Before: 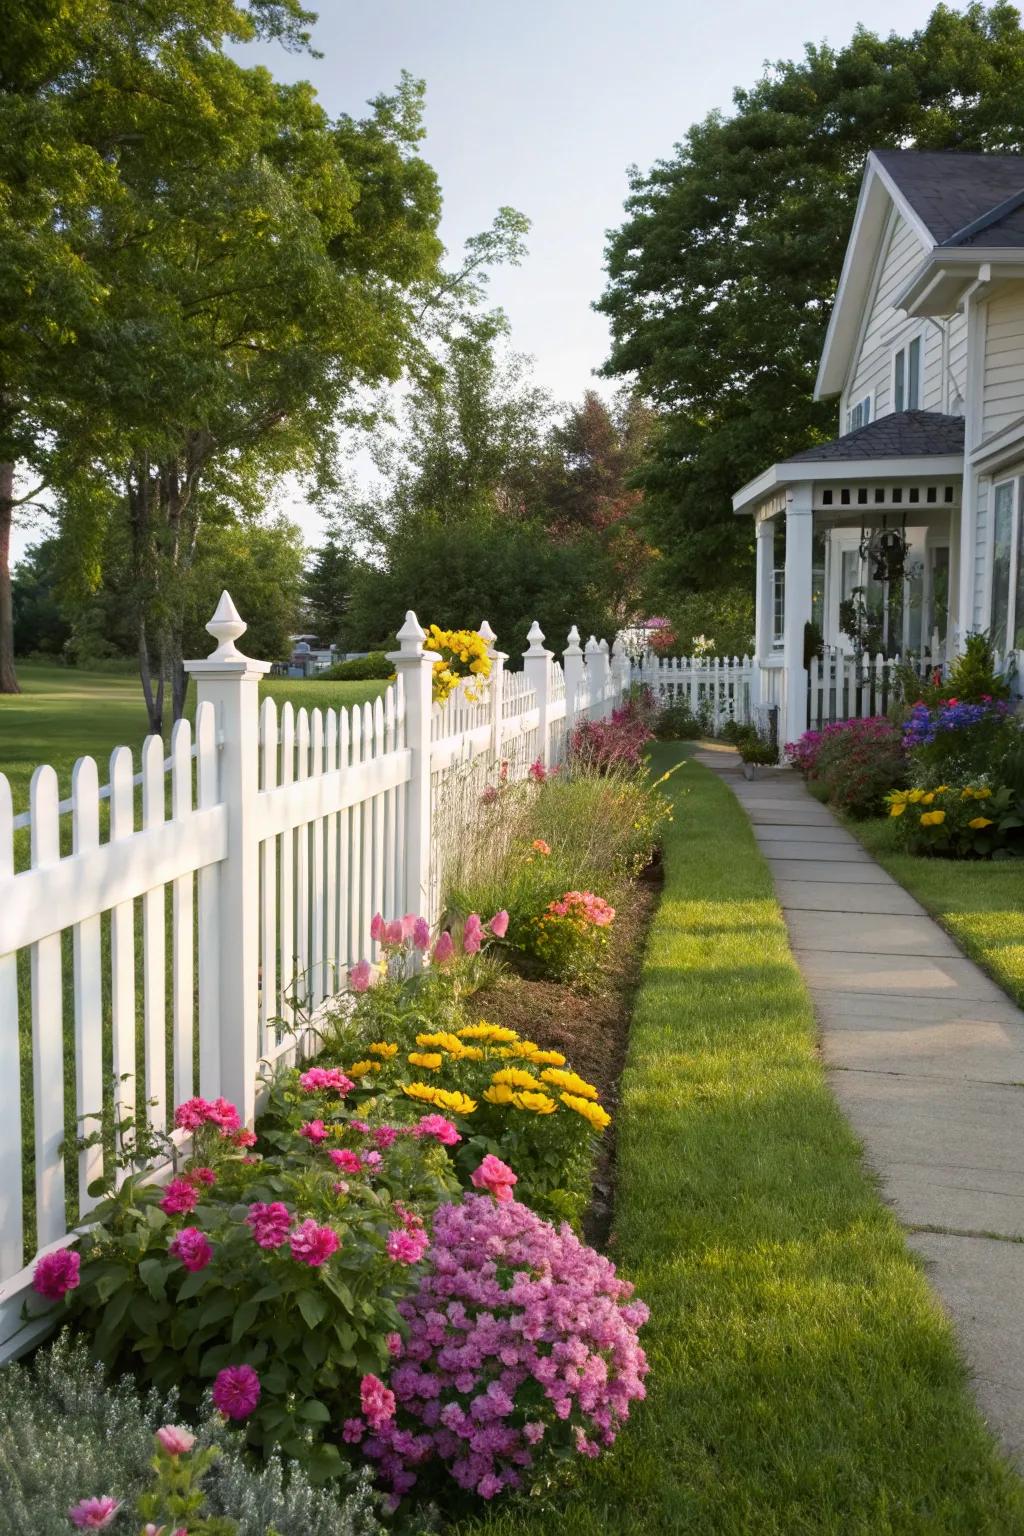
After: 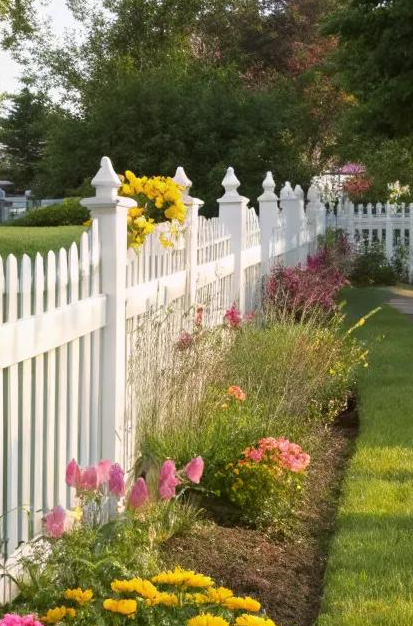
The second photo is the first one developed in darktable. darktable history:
crop: left 29.87%, top 29.622%, right 29.761%, bottom 29.616%
